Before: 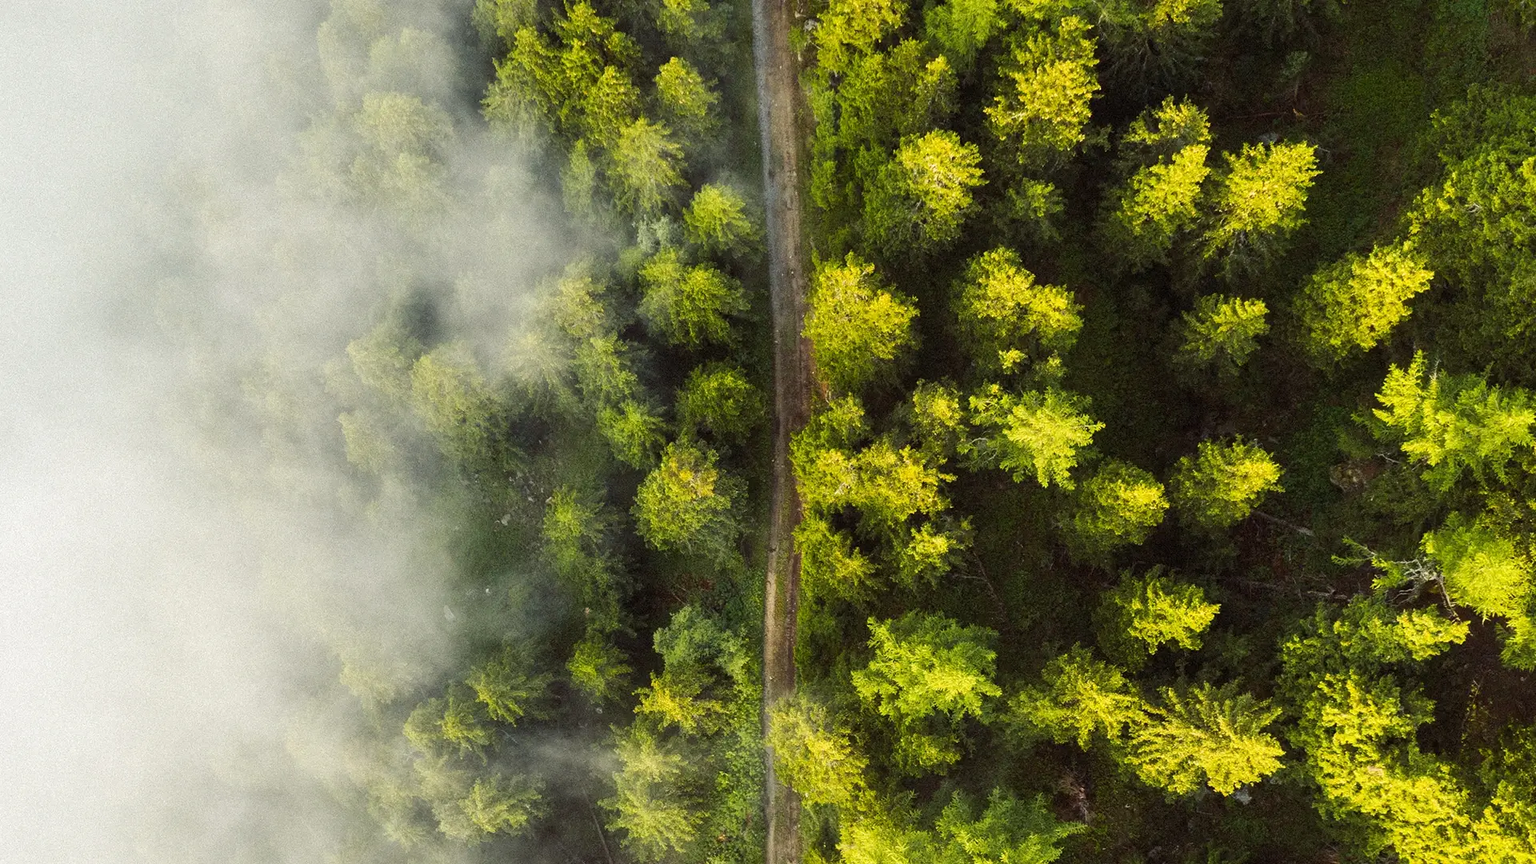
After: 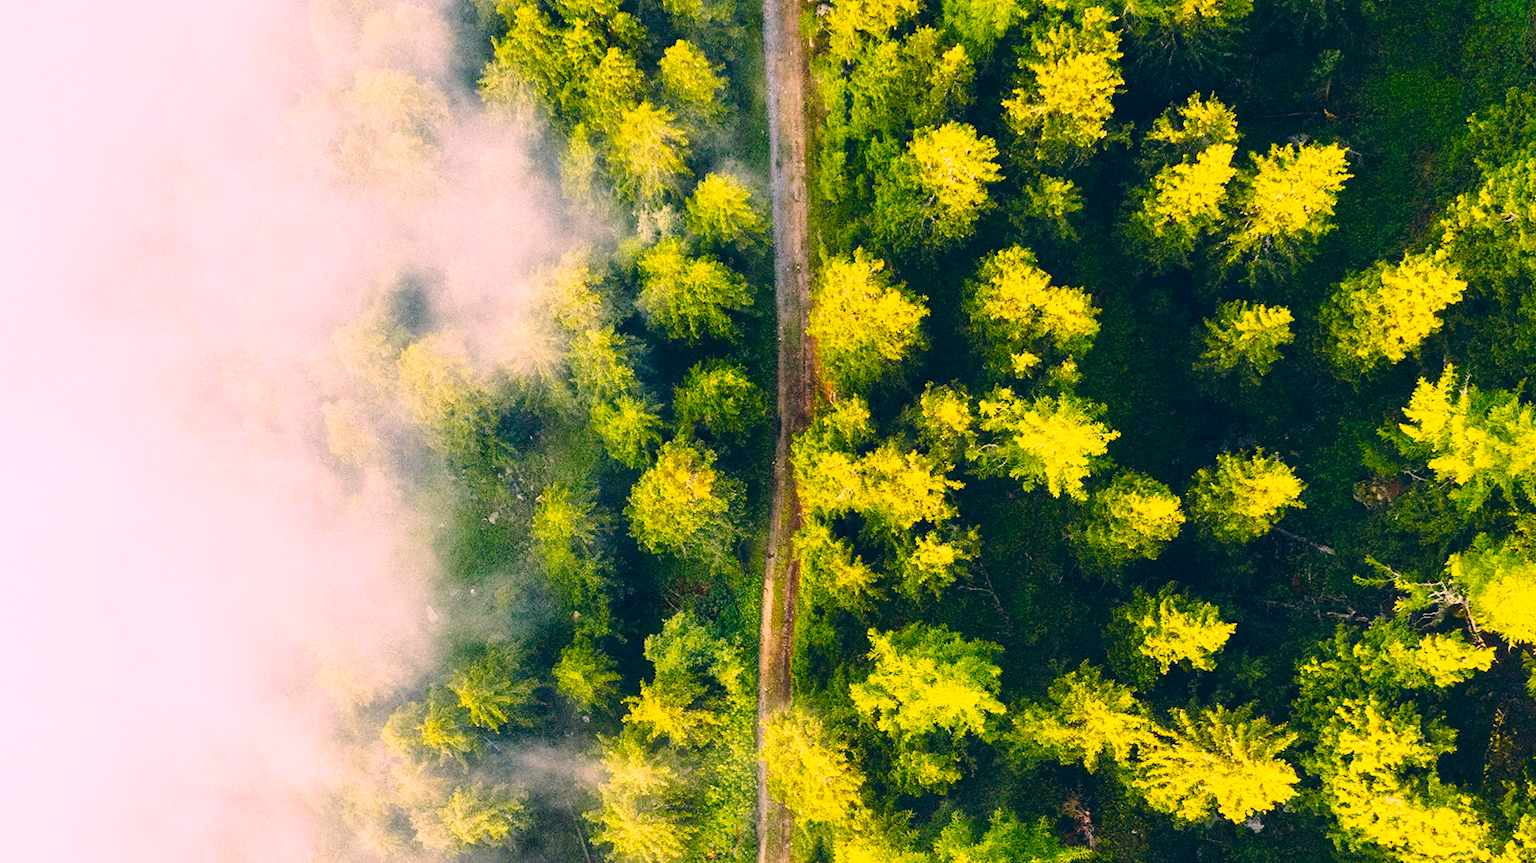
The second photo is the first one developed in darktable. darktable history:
levels: mode automatic, levels [0.029, 0.545, 0.971]
color correction: highlights a* 17.32, highlights b* 0.333, shadows a* -14.89, shadows b* -14.72, saturation 1.49
crop and rotate: angle -1.37°
base curve: curves: ch0 [(0, 0) (0.028, 0.03) (0.121, 0.232) (0.46, 0.748) (0.859, 0.968) (1, 1)], preserve colors none
